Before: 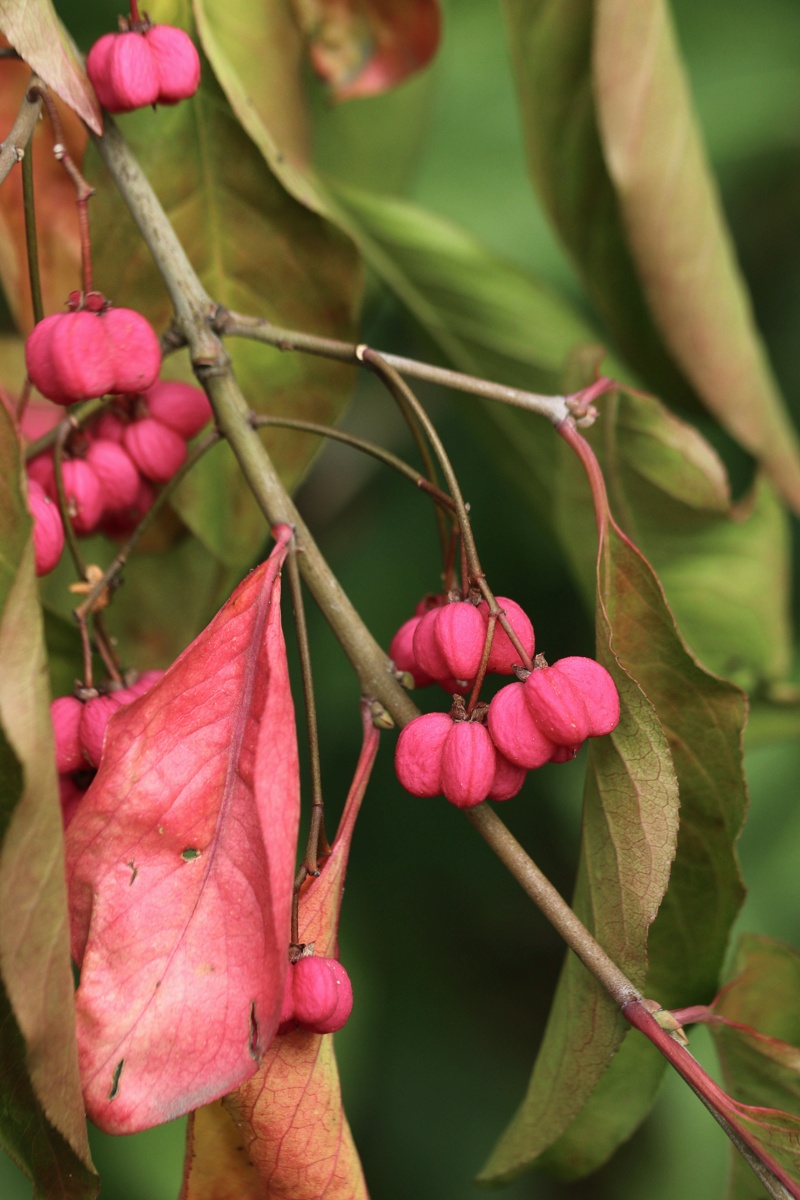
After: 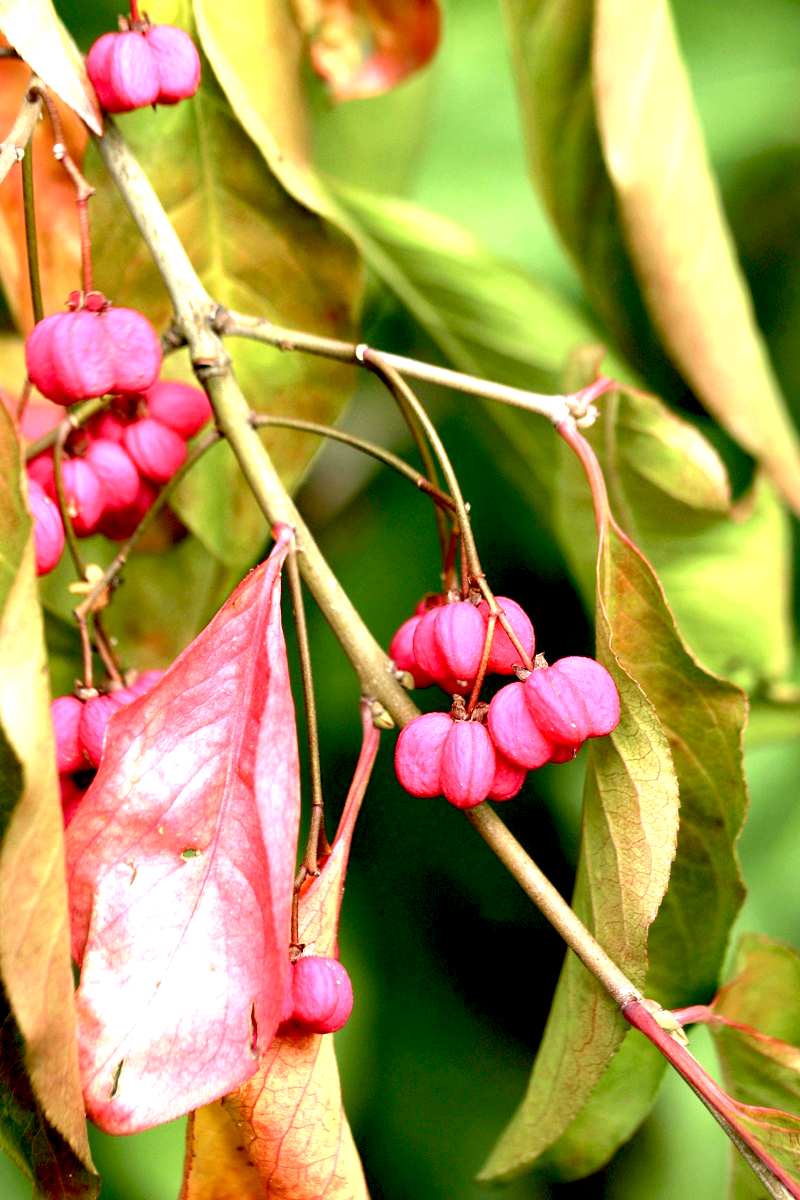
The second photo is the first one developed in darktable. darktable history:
exposure: black level correction 0.015, exposure 1.766 EV, compensate exposure bias true, compensate highlight preservation false
